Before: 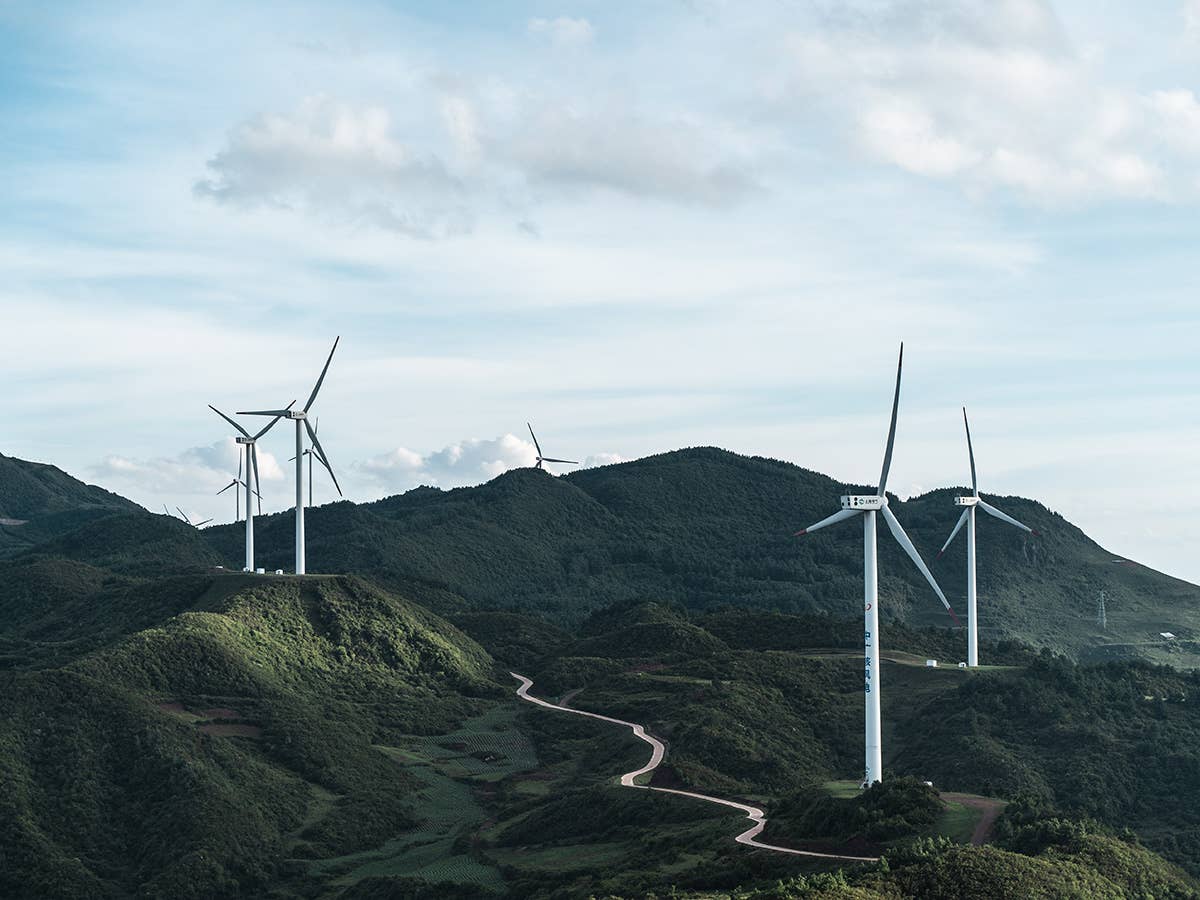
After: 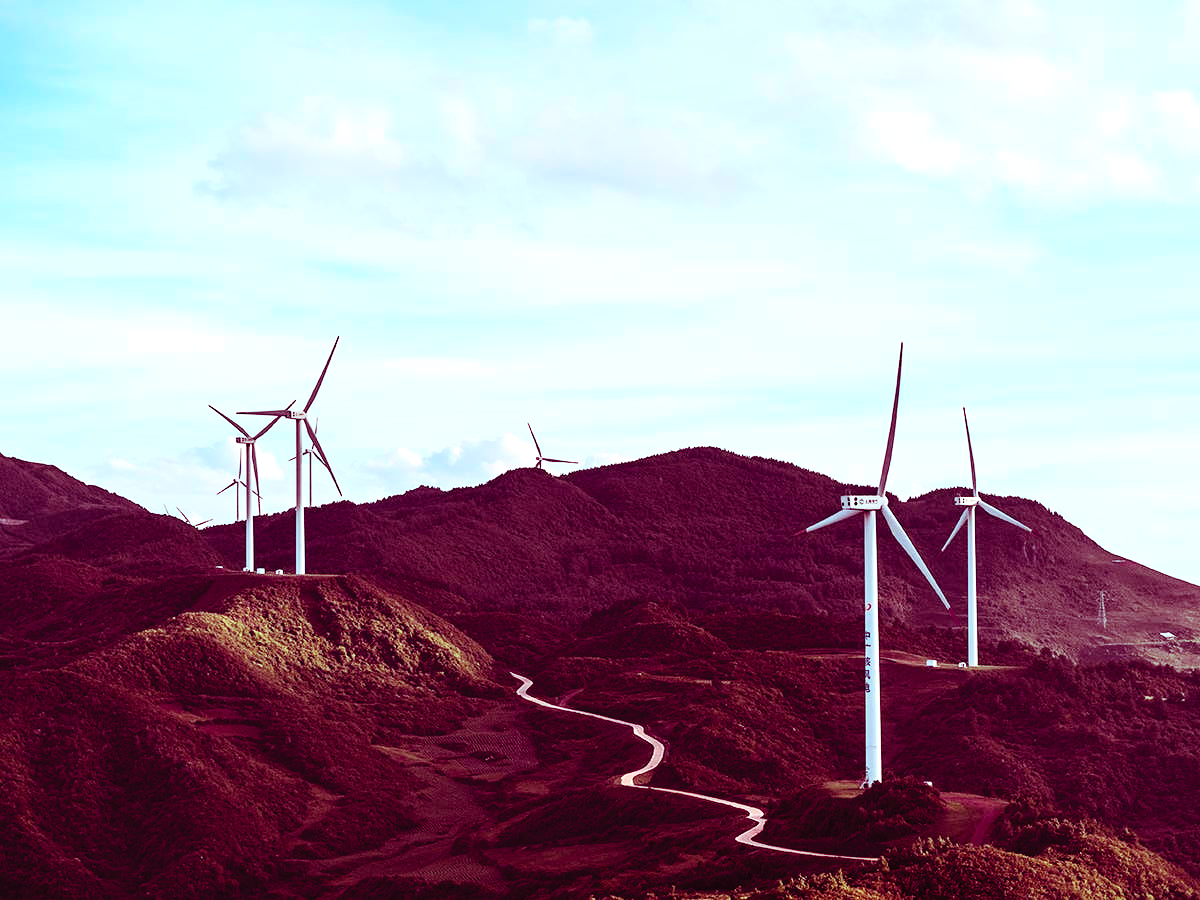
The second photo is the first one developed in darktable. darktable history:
contrast brightness saturation: contrast 0.236, brightness 0.257, saturation 0.393
color balance rgb: shadows lift › luminance -18.793%, shadows lift › chroma 35.089%, perceptual saturation grading › global saturation 9.946%, contrast 14.817%
